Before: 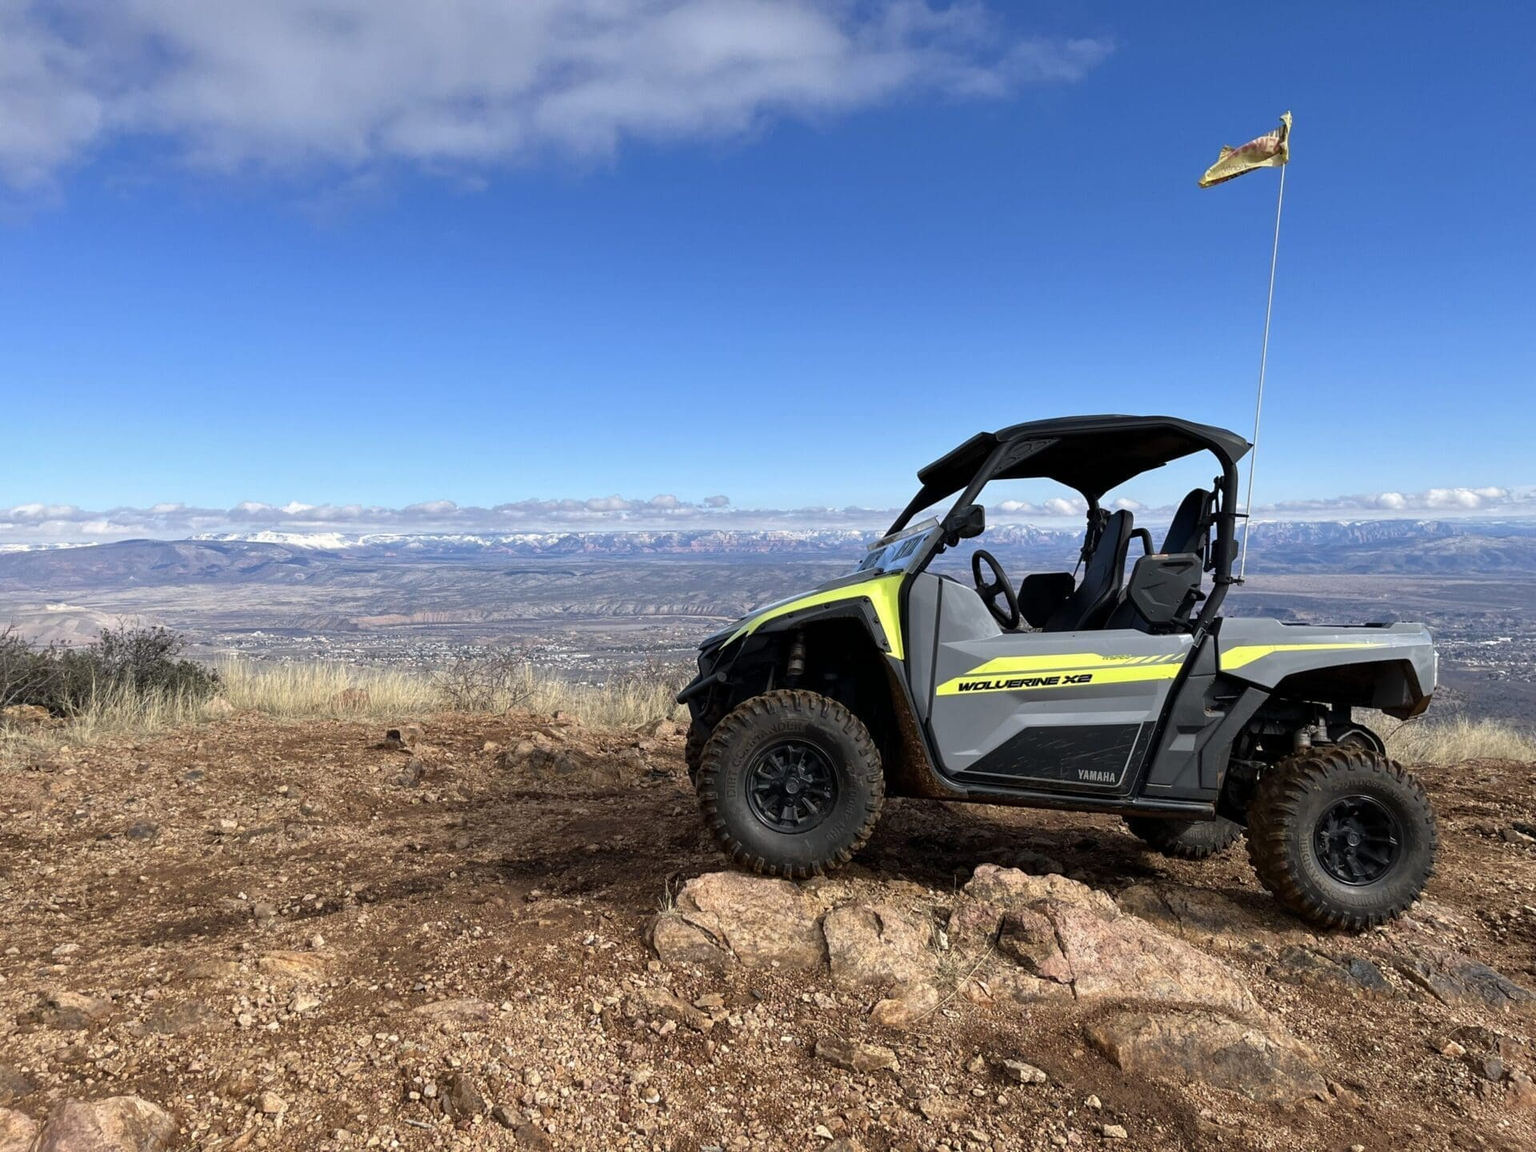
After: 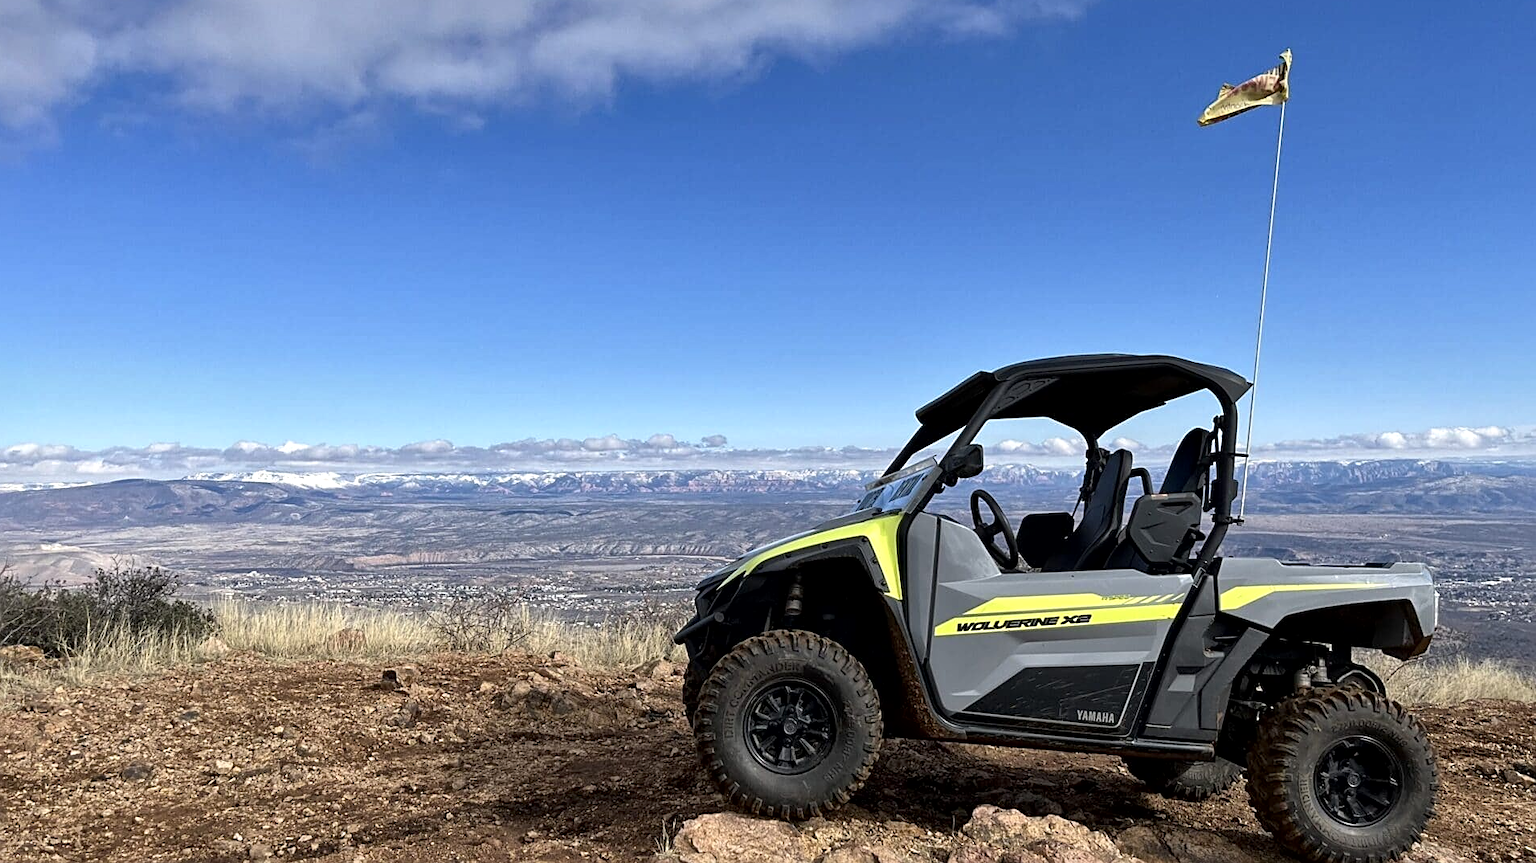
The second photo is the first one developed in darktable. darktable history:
sharpen: on, module defaults
local contrast: mode bilateral grid, contrast 20, coarseness 50, detail 150%, midtone range 0.2
crop: left 0.387%, top 5.469%, bottom 19.809%
